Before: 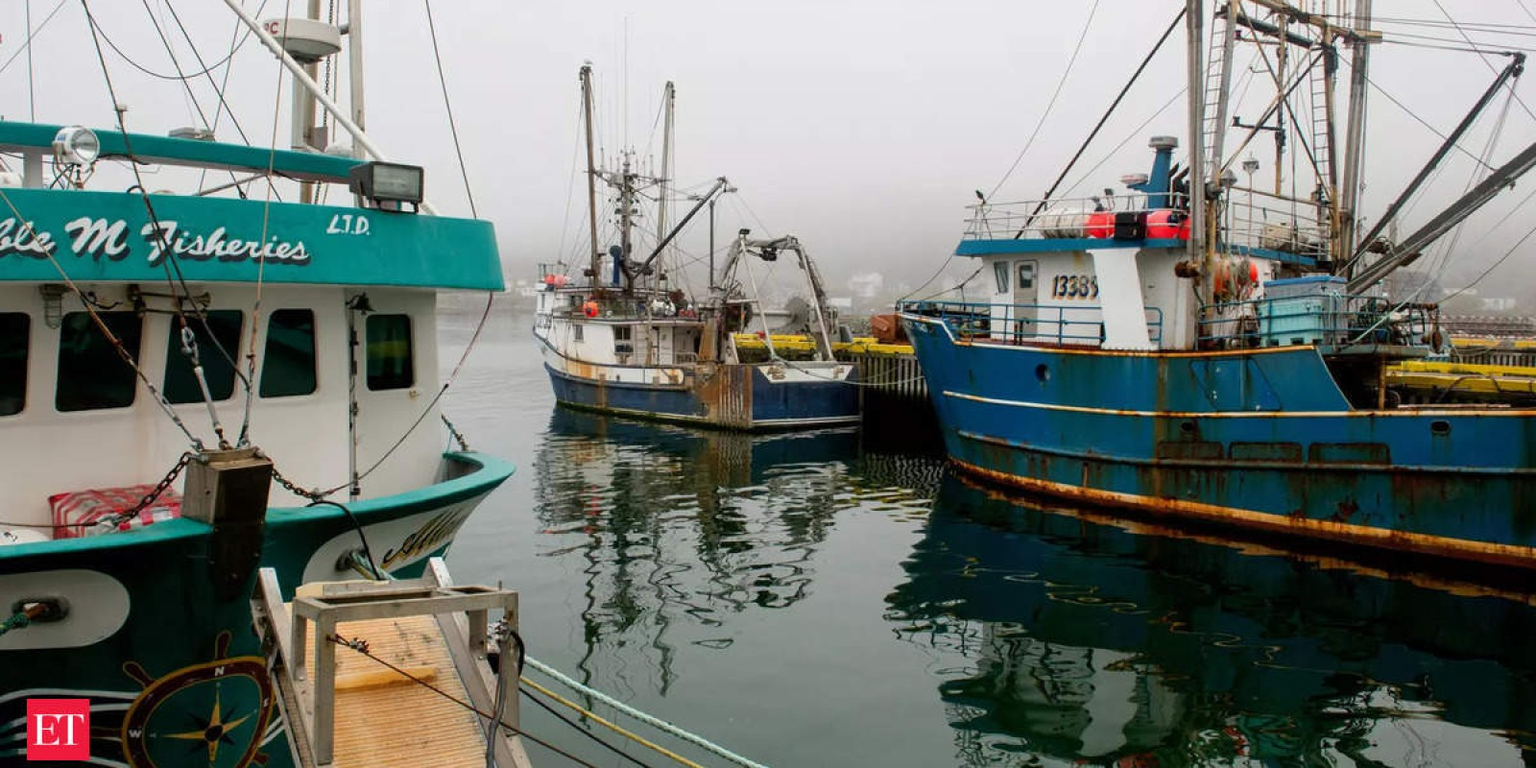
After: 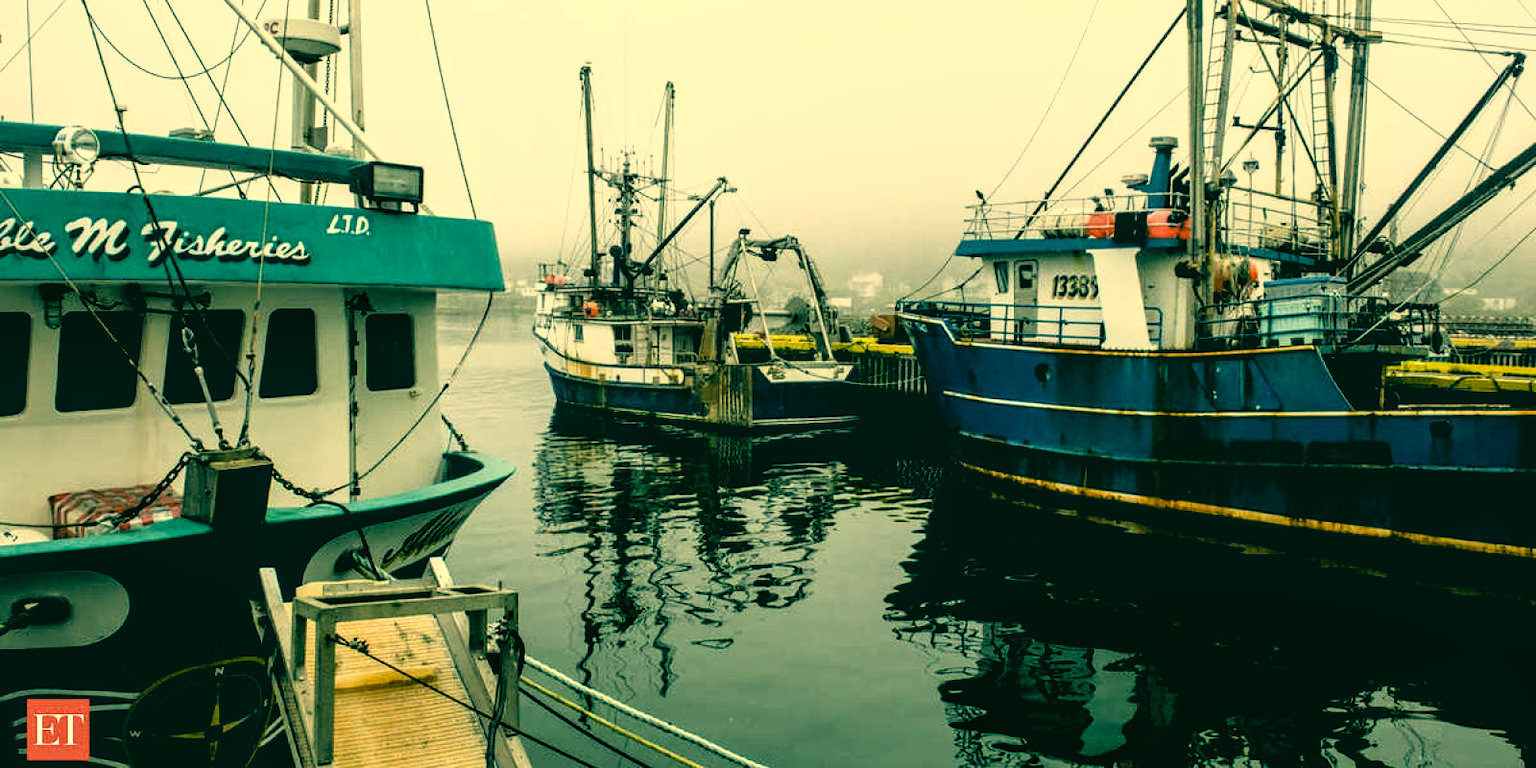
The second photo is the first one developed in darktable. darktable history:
filmic rgb: black relative exposure -3.61 EV, white relative exposure 2.14 EV, hardness 3.64
color correction: highlights a* 2.08, highlights b* 33.8, shadows a* -36.52, shadows b* -6.05
local contrast: on, module defaults
tone curve: color space Lab, independent channels, preserve colors none
